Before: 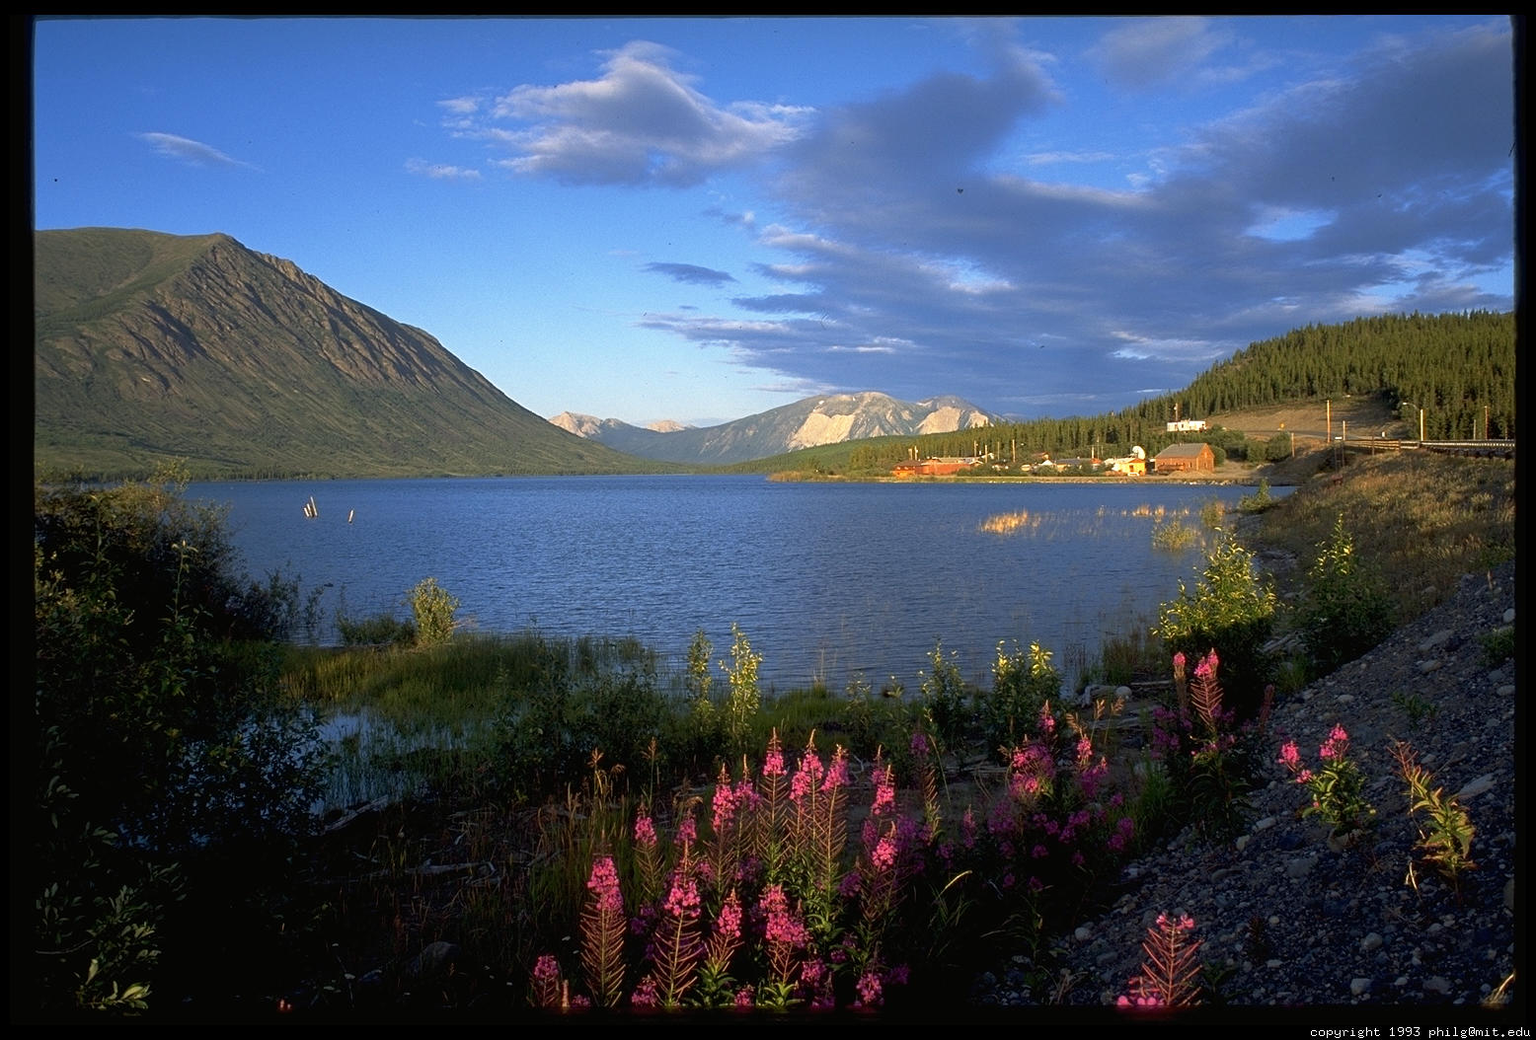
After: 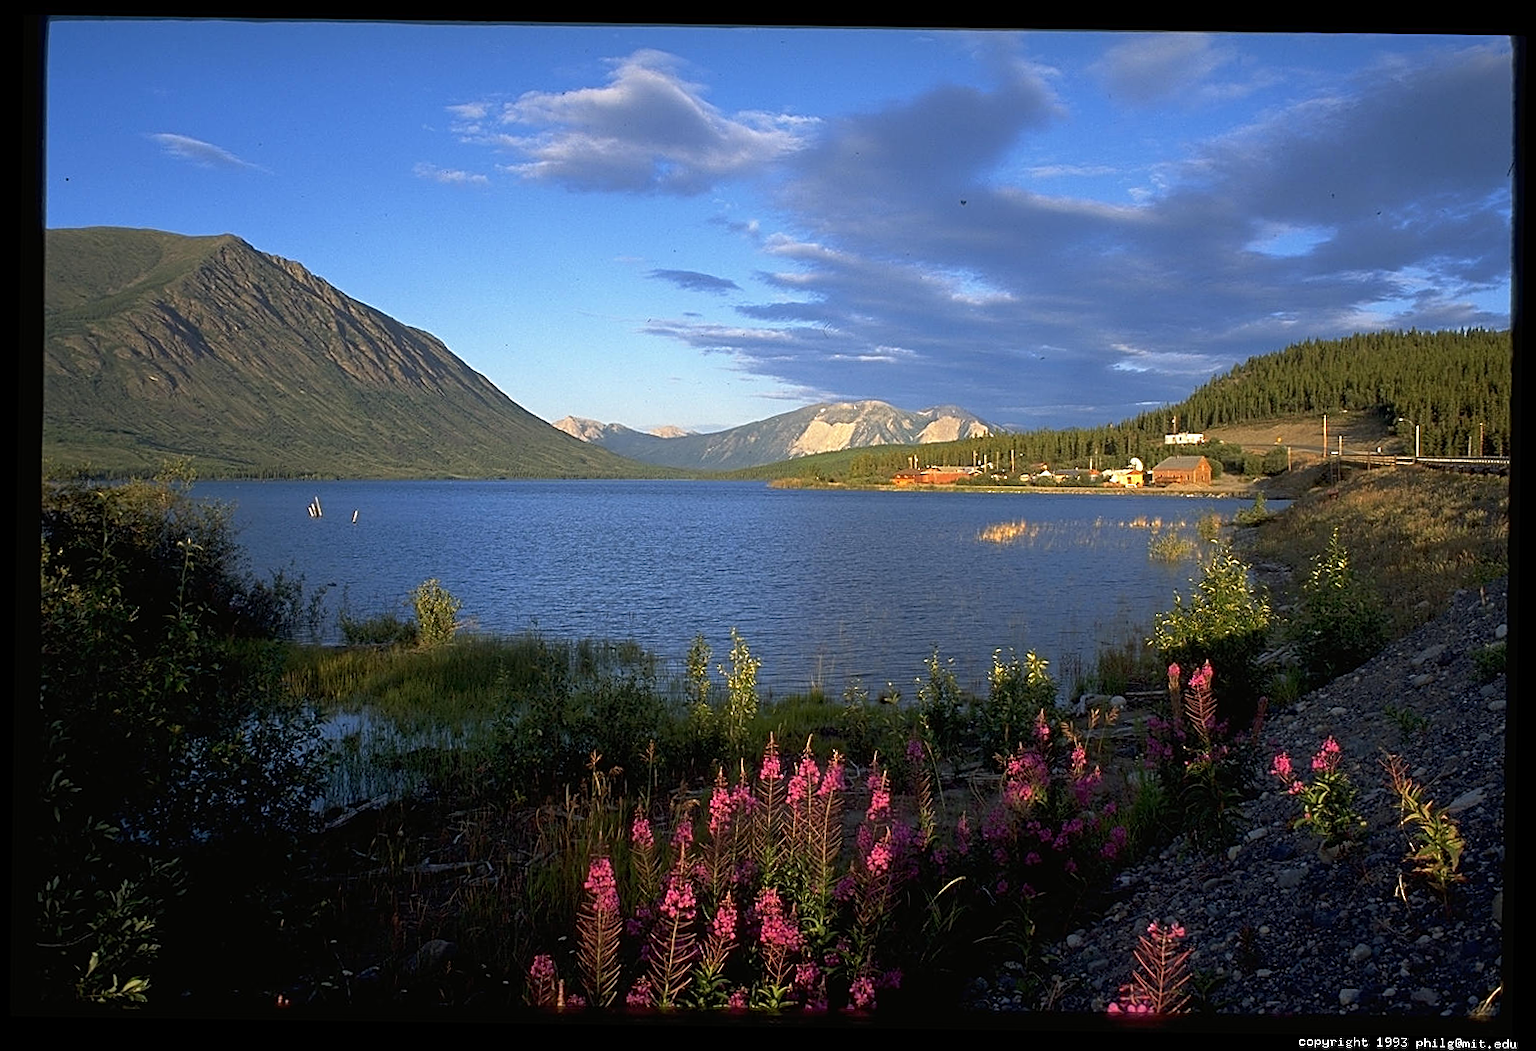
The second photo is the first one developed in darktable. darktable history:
sharpen: on, module defaults
rotate and perspective: rotation 0.8°, automatic cropping off
